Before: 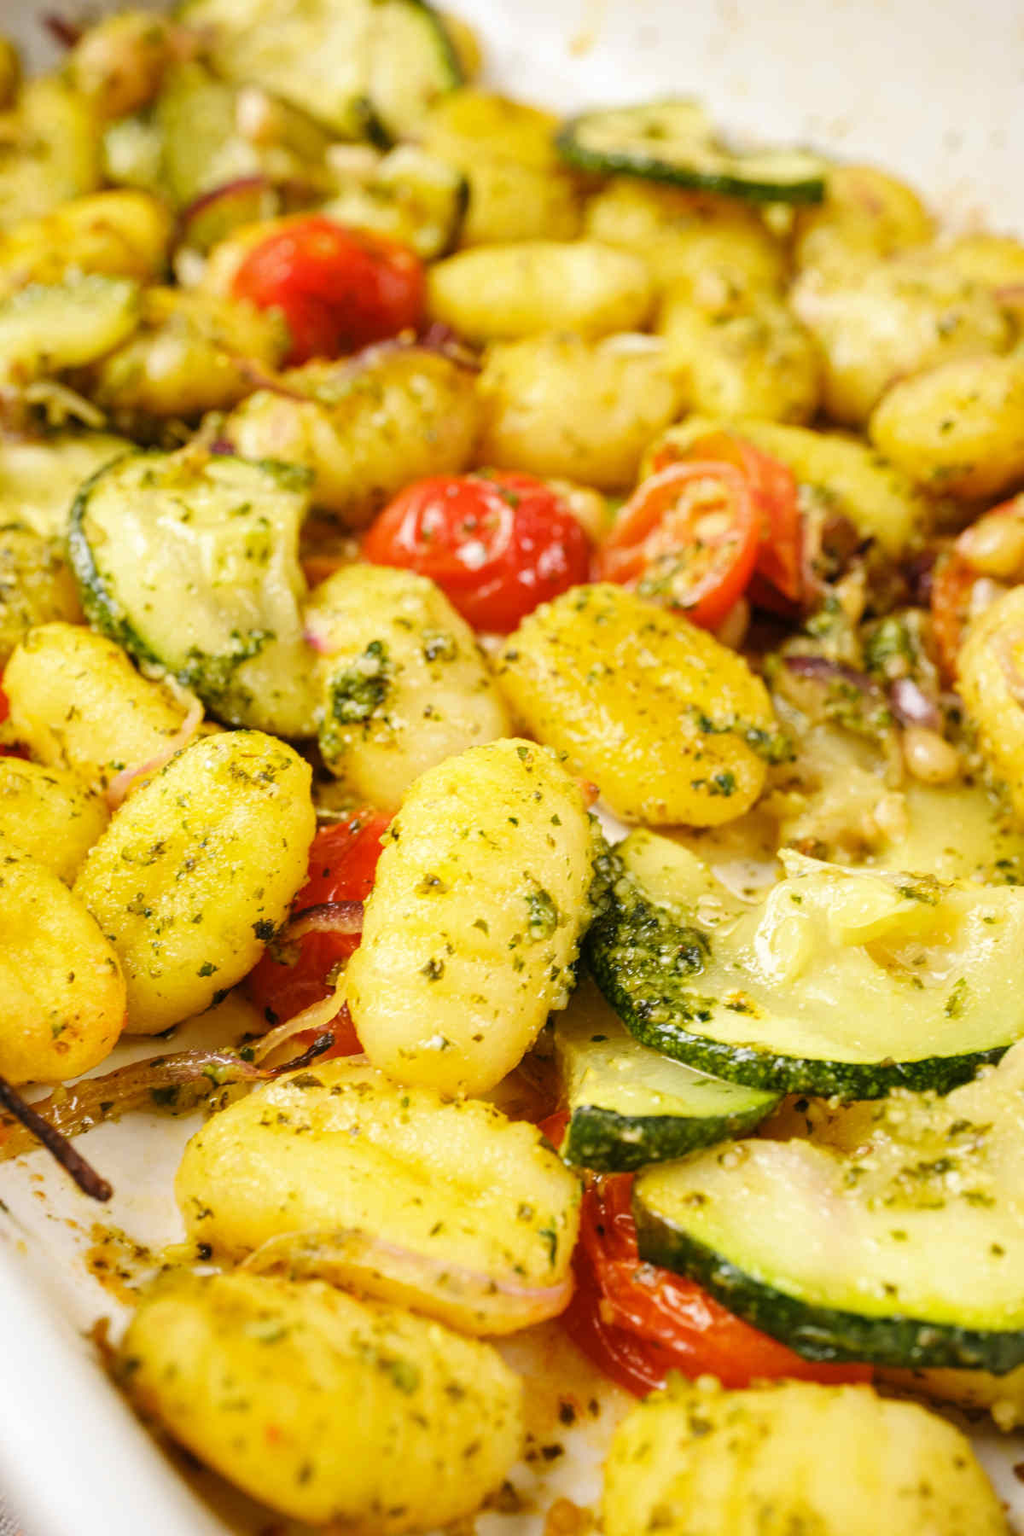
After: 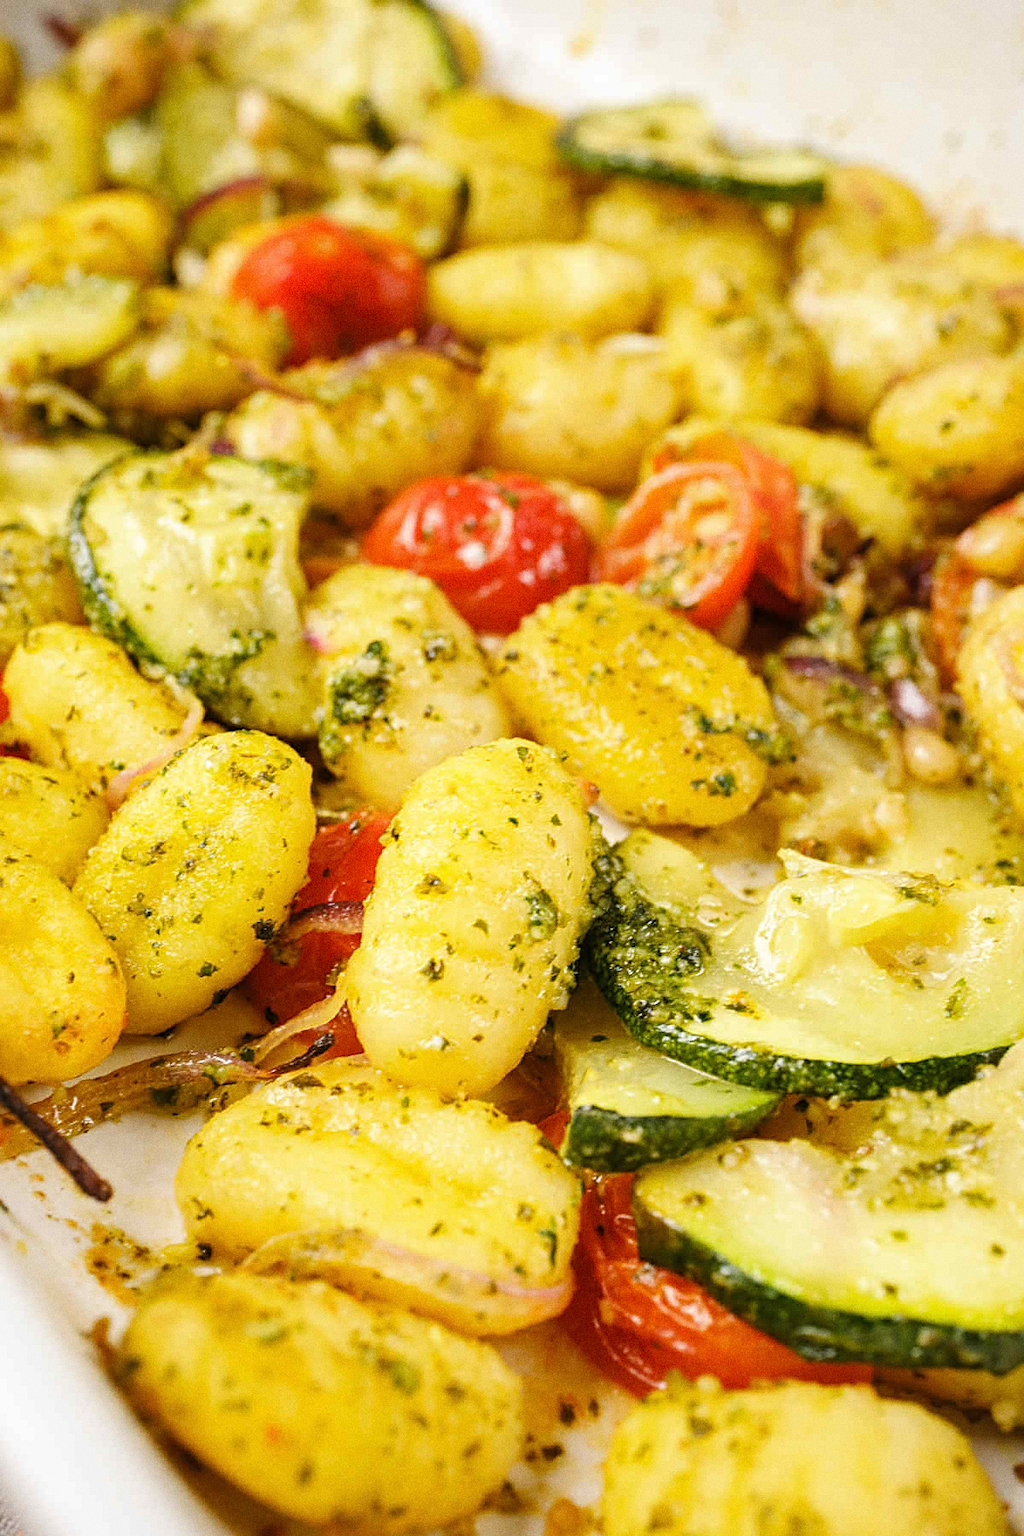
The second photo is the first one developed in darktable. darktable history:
grain: strength 26%
sharpen: on, module defaults
